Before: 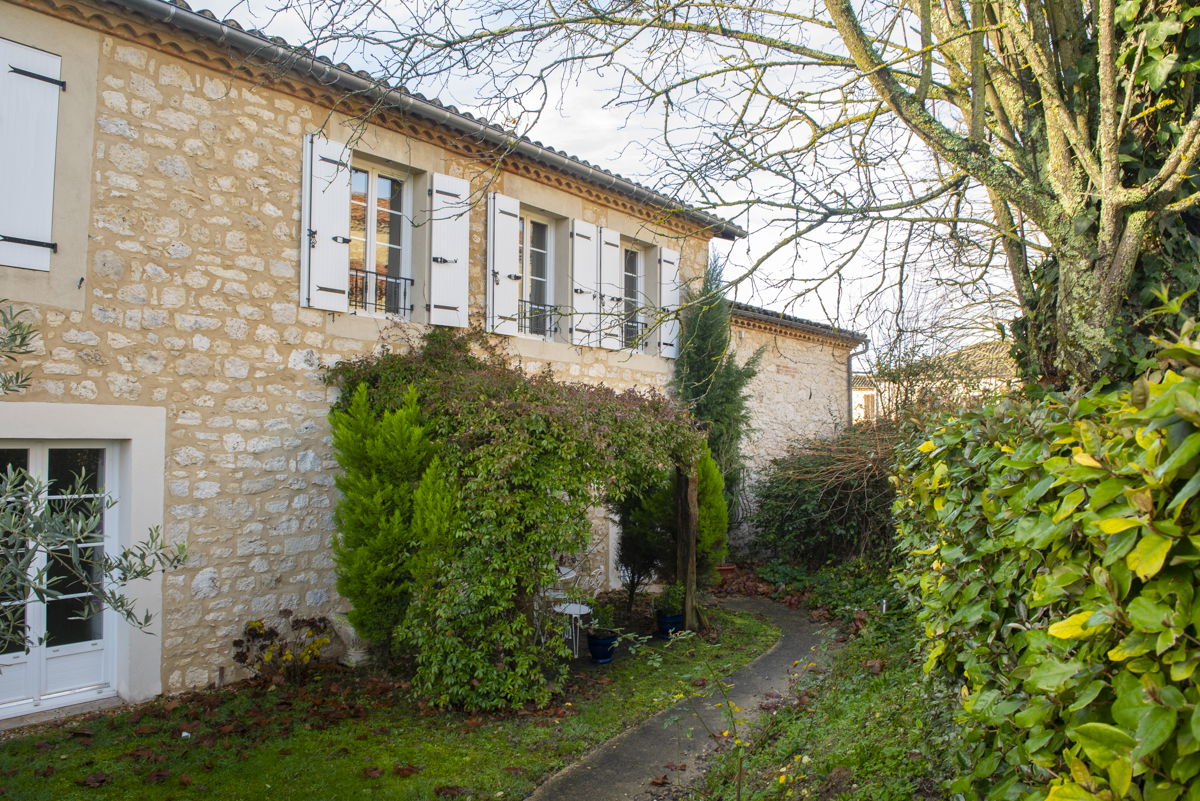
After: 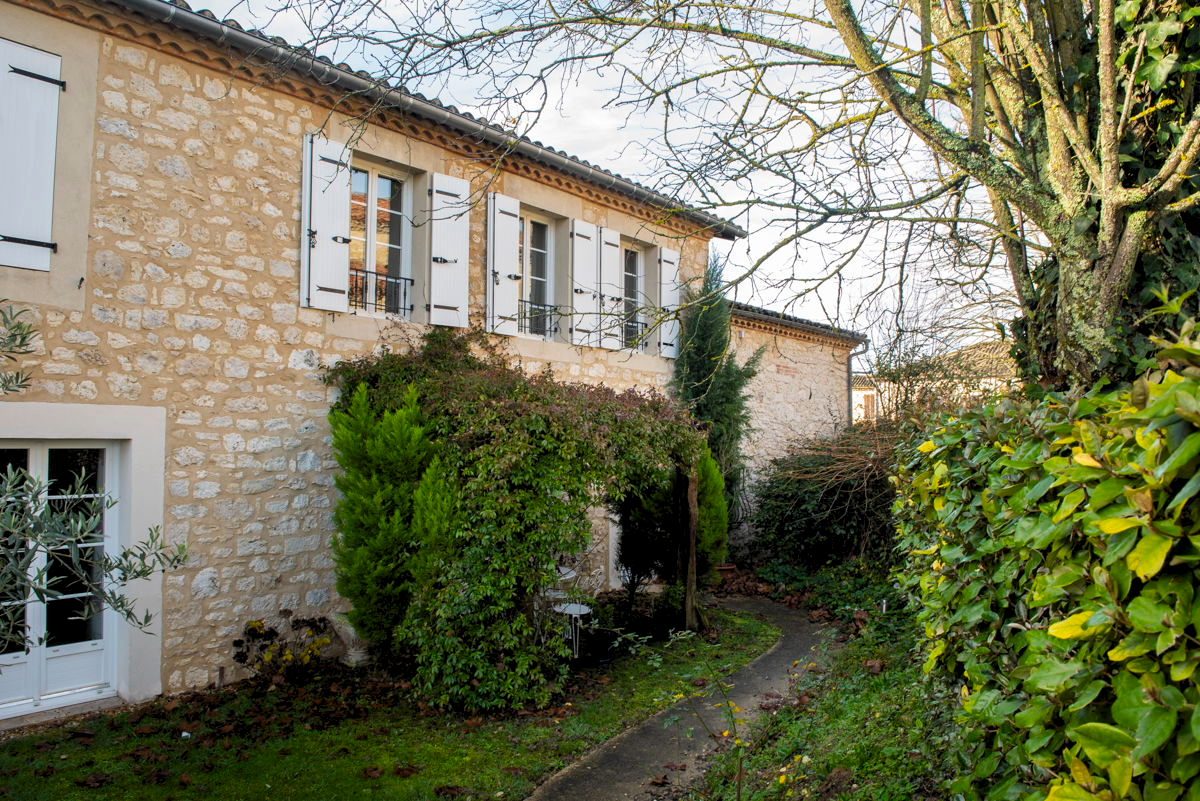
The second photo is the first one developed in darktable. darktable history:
levels: mode automatic, black 3.75%
